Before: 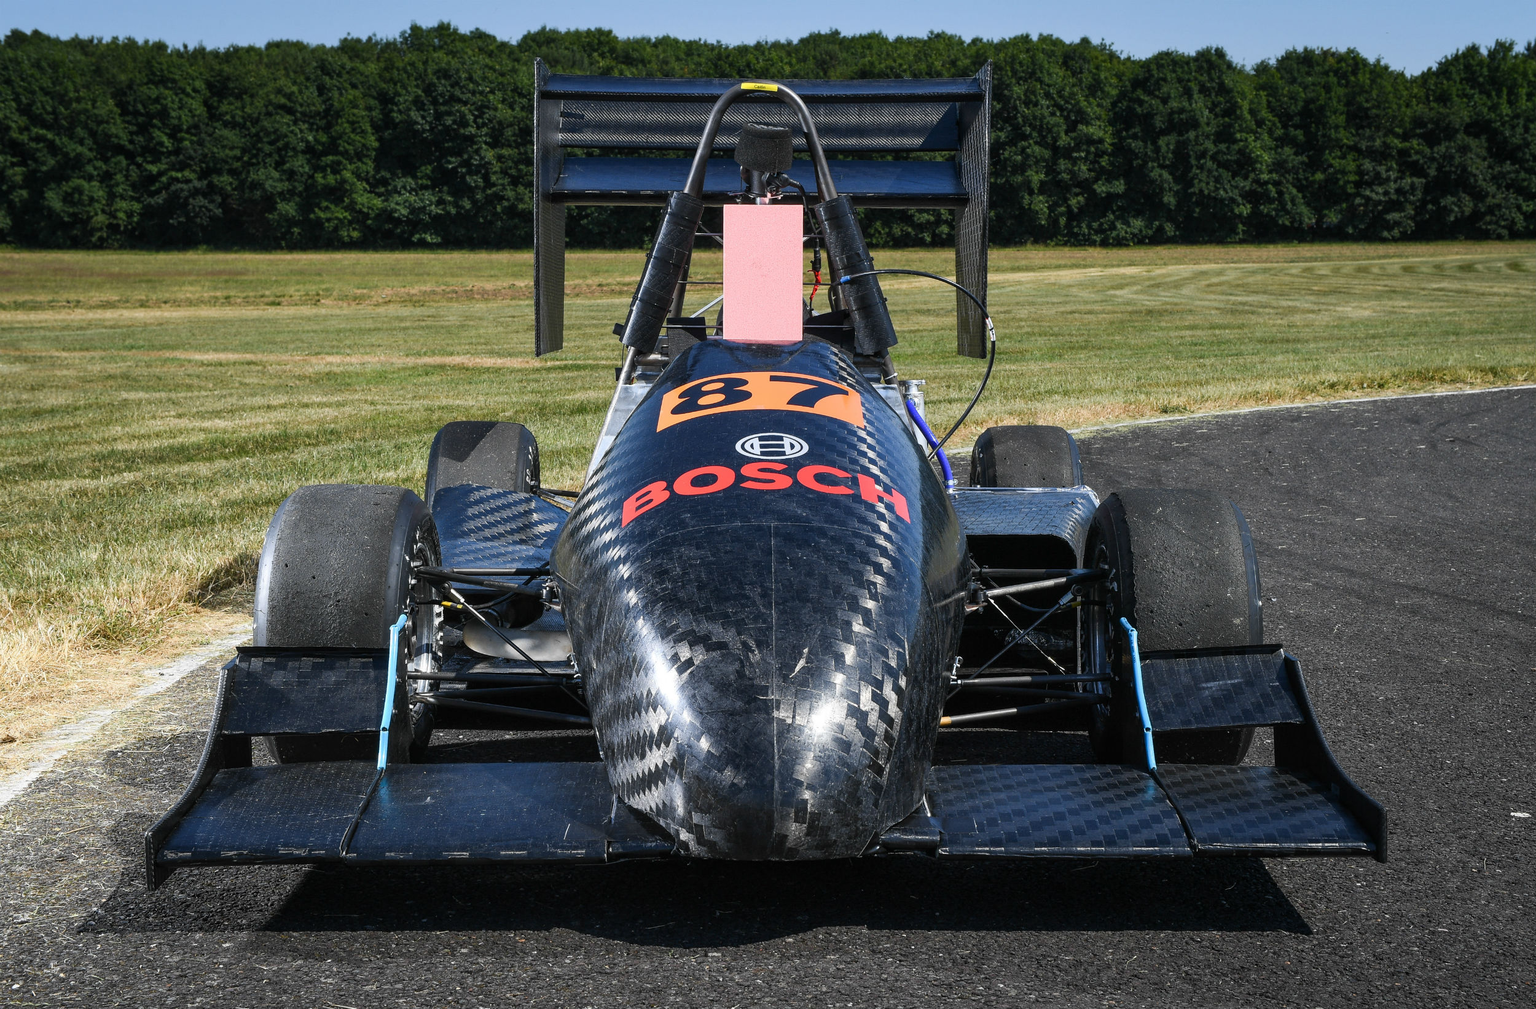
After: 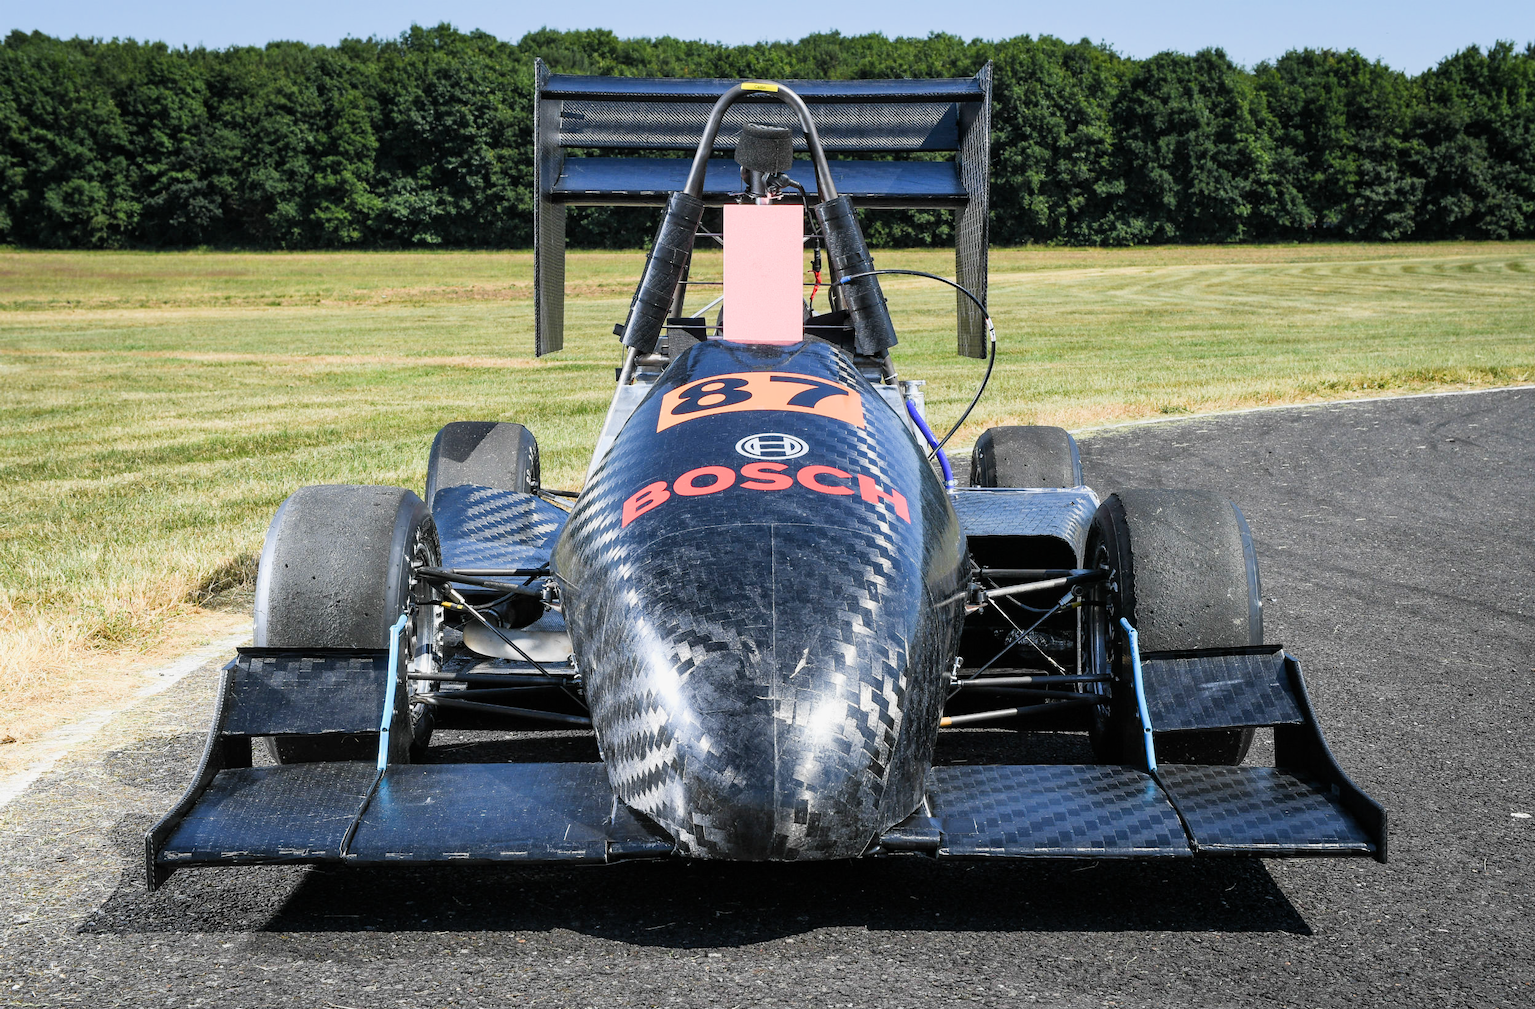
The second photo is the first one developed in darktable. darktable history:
filmic rgb: black relative exposure -7.65 EV, white relative exposure 4.56 EV, hardness 3.61
exposure: black level correction 0, exposure 1.3 EV, compensate exposure bias true, compensate highlight preservation false
